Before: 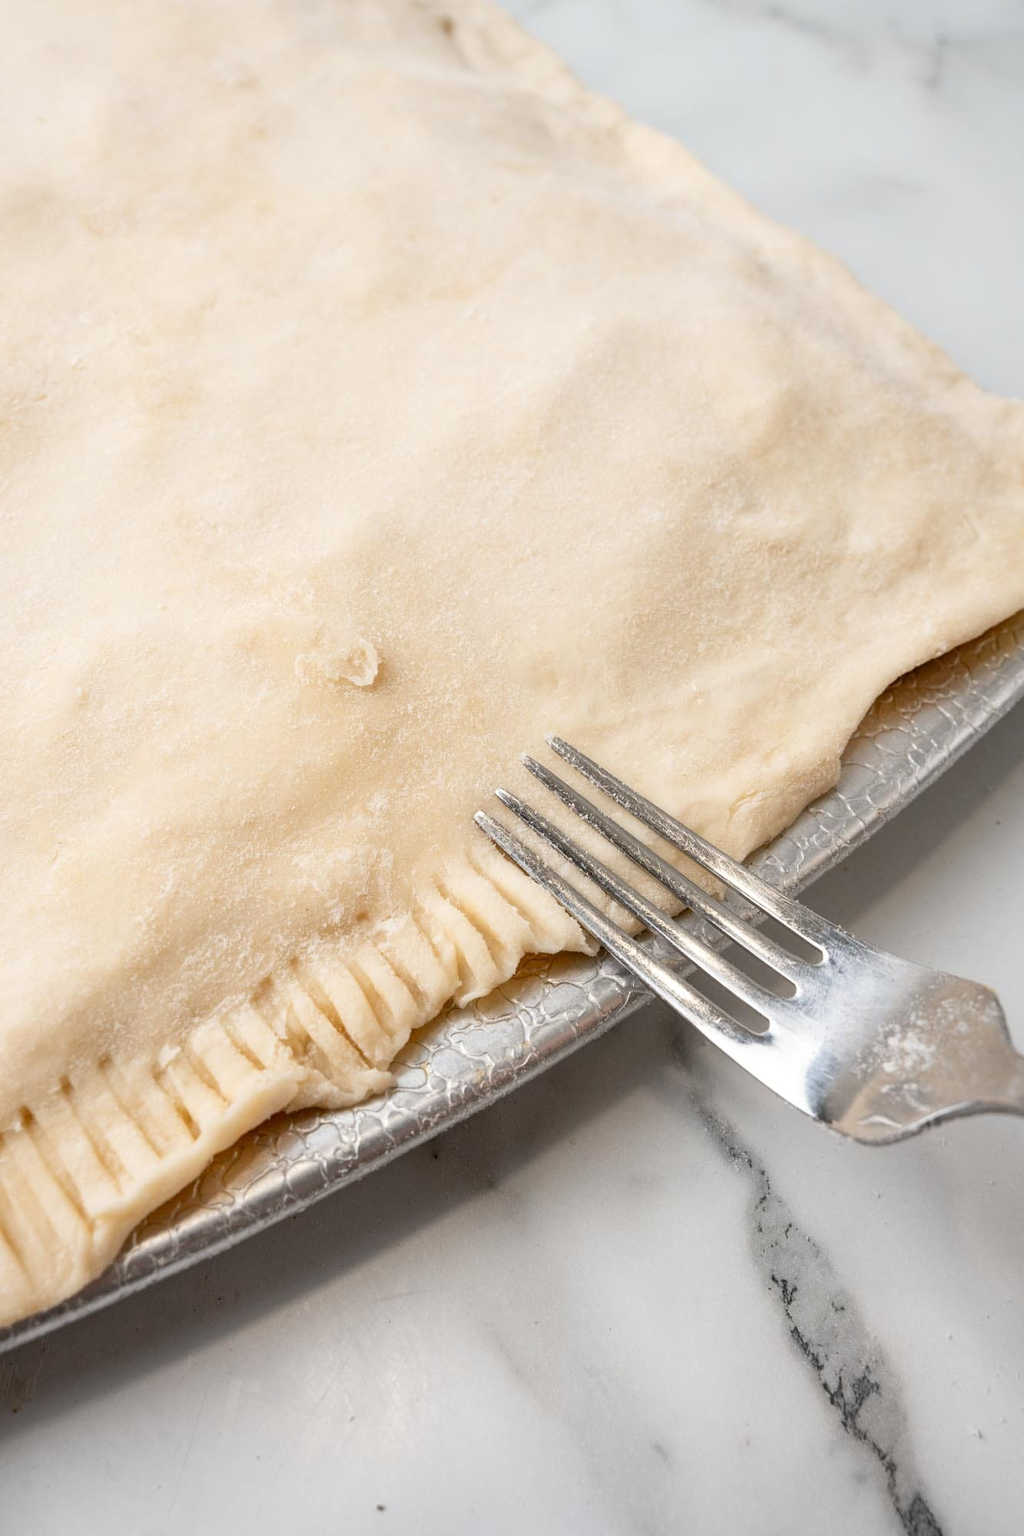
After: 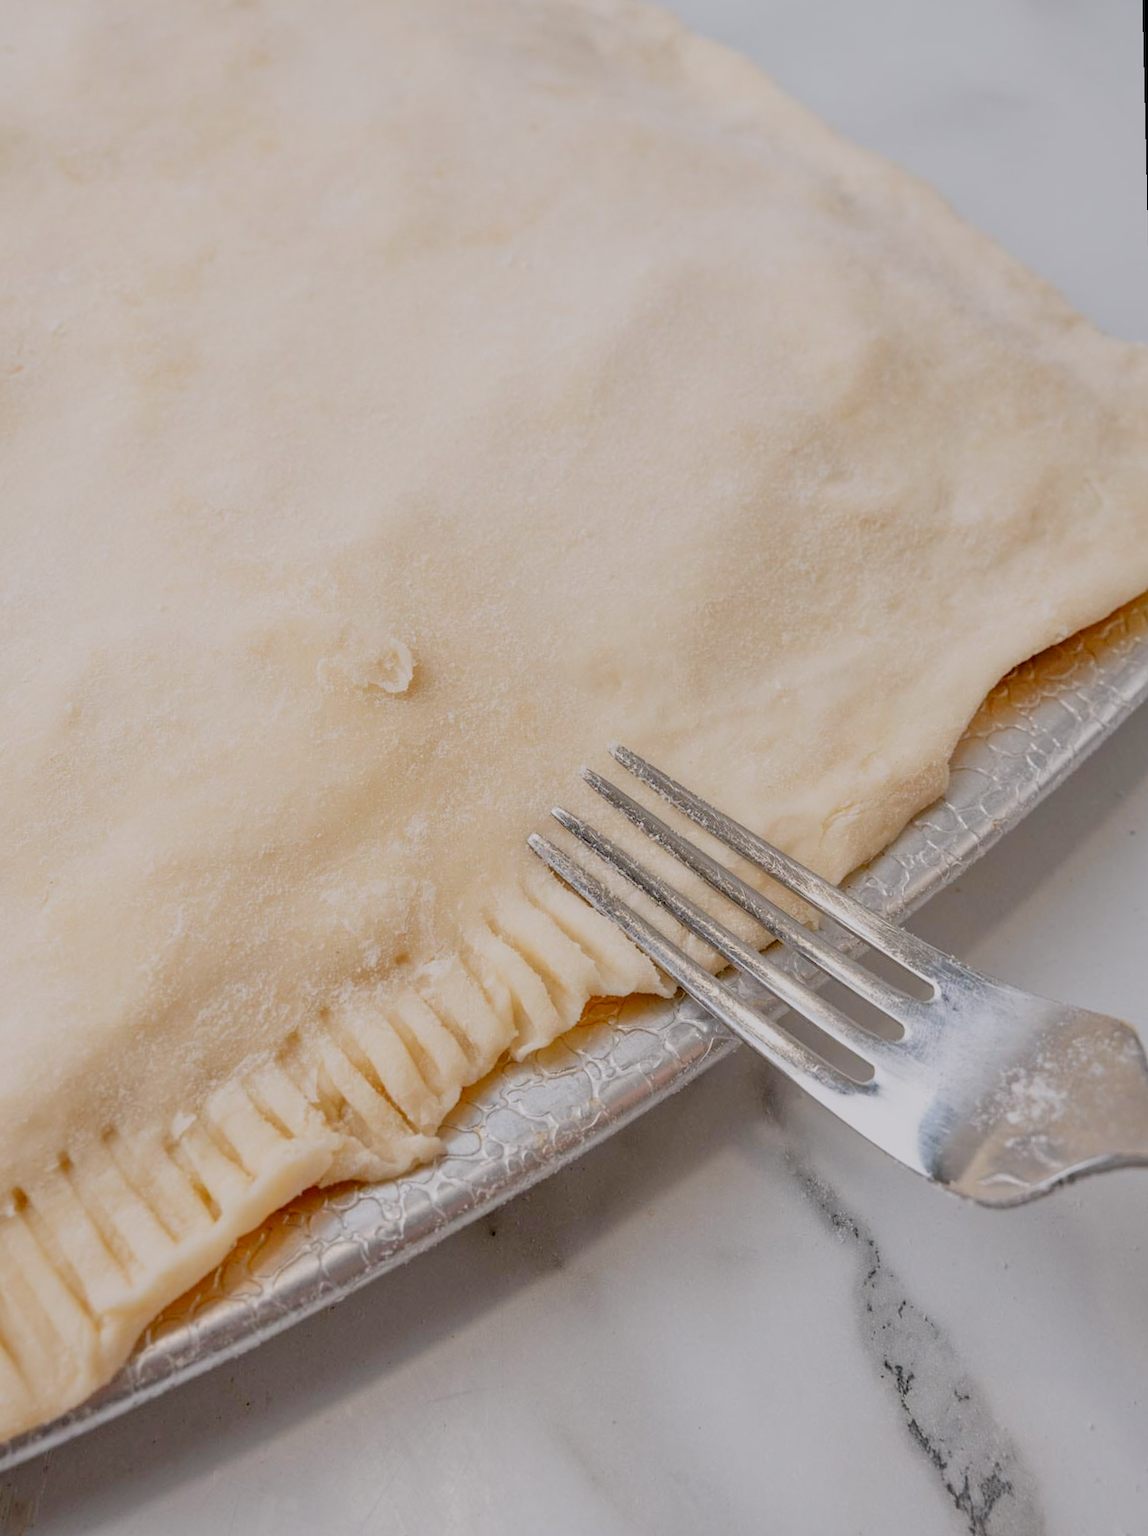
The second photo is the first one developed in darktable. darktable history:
crop: left 1.964%, top 3.251%, right 1.122%, bottom 4.933%
rotate and perspective: rotation -1.42°, crop left 0.016, crop right 0.984, crop top 0.035, crop bottom 0.965
color calibration: illuminant same as pipeline (D50), x 0.346, y 0.359, temperature 5002.42 K
white balance: red 1.009, blue 1.027
exposure: exposure 0.564 EV, compensate highlight preservation false
filmic rgb: black relative exposure -16 EV, threshold -0.33 EV, transition 3.19 EV, structure ↔ texture 100%, target black luminance 0%, hardness 7.57, latitude 72.96%, contrast 0.908, highlights saturation mix 10%, shadows ↔ highlights balance -0.38%, add noise in highlights 0, preserve chrominance no, color science v4 (2020), iterations of high-quality reconstruction 10, enable highlight reconstruction true
tone equalizer: -8 EV -0.002 EV, -7 EV 0.005 EV, -6 EV -0.008 EV, -5 EV 0.007 EV, -4 EV -0.042 EV, -3 EV -0.233 EV, -2 EV -0.662 EV, -1 EV -0.983 EV, +0 EV -0.969 EV, smoothing diameter 2%, edges refinement/feathering 20, mask exposure compensation -1.57 EV, filter diffusion 5
